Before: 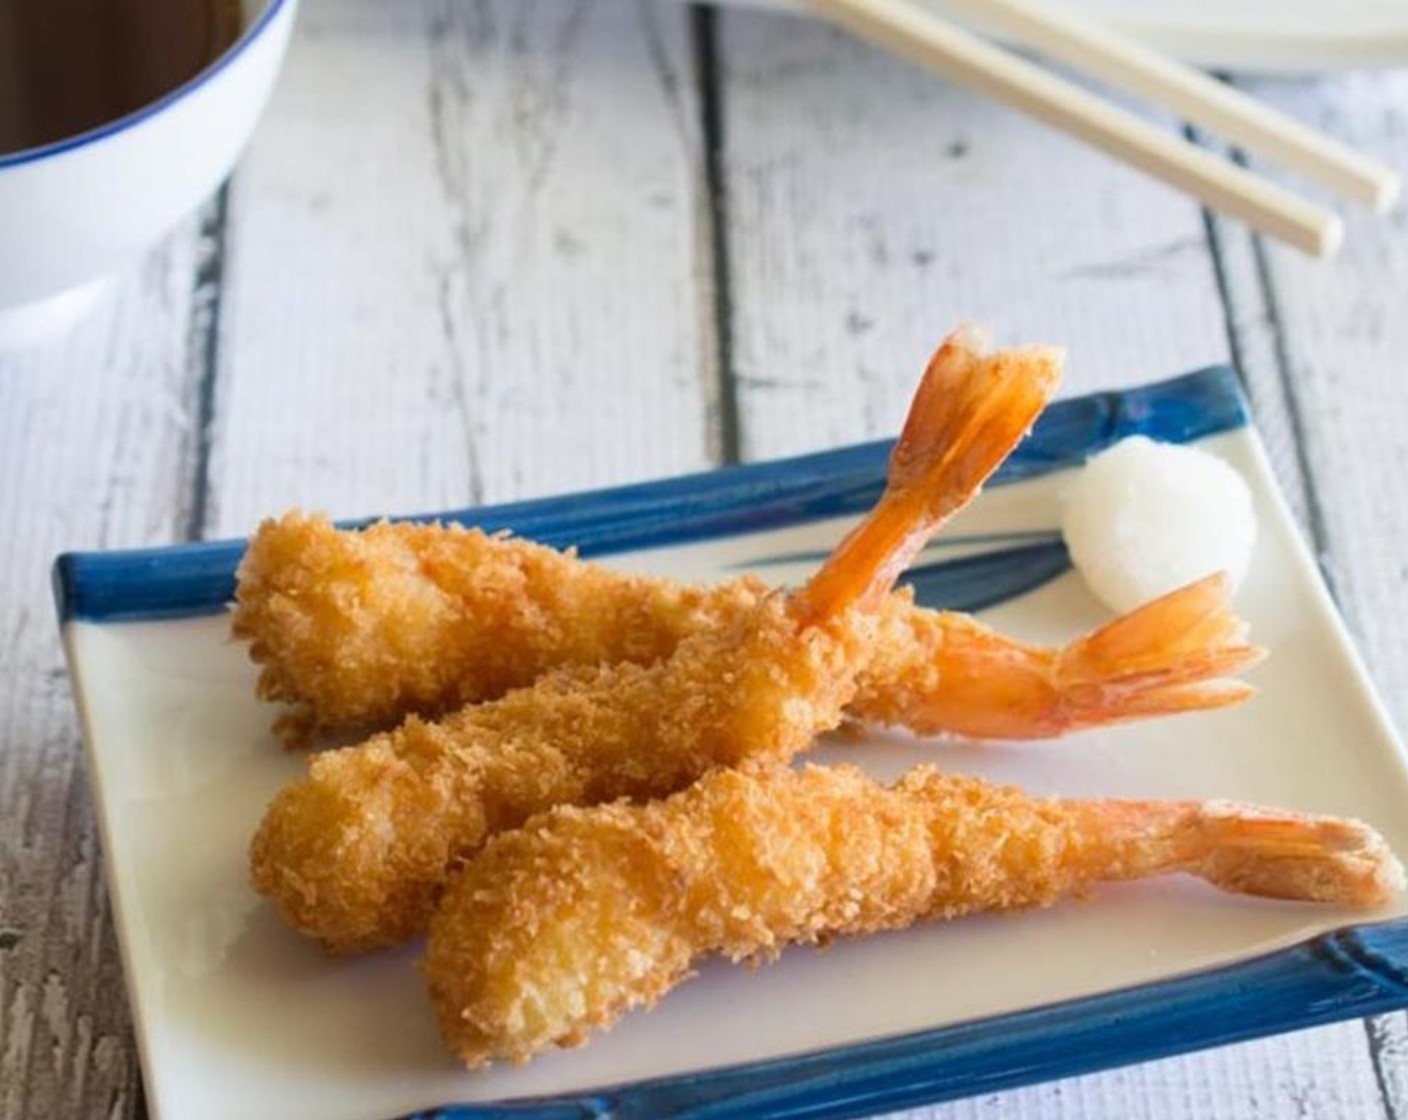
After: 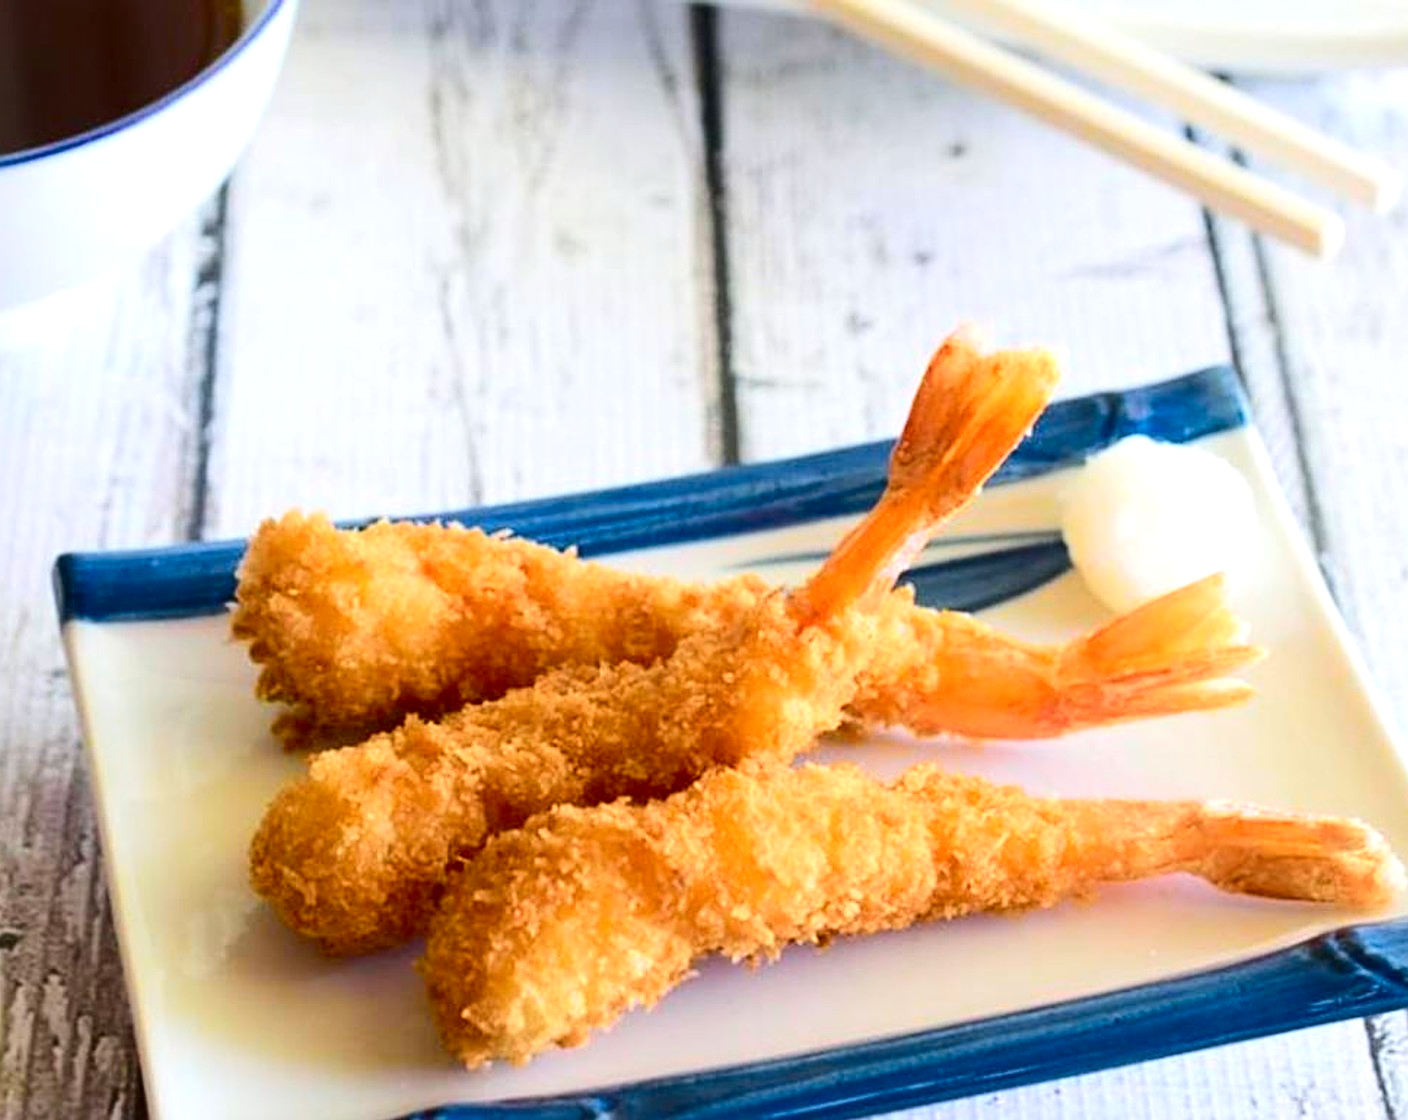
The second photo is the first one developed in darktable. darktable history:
sharpen: on, module defaults
tone curve: curves: ch0 [(0, 0) (0.126, 0.061) (0.338, 0.285) (0.494, 0.518) (0.703, 0.762) (1, 1)]; ch1 [(0, 0) (0.364, 0.322) (0.443, 0.441) (0.5, 0.501) (0.55, 0.578) (1, 1)]; ch2 [(0, 0) (0.44, 0.424) (0.501, 0.499) (0.557, 0.564) (0.613, 0.682) (0.707, 0.746) (1, 1)], color space Lab, independent channels, preserve colors none
exposure: exposure 0.401 EV, compensate highlight preservation false
